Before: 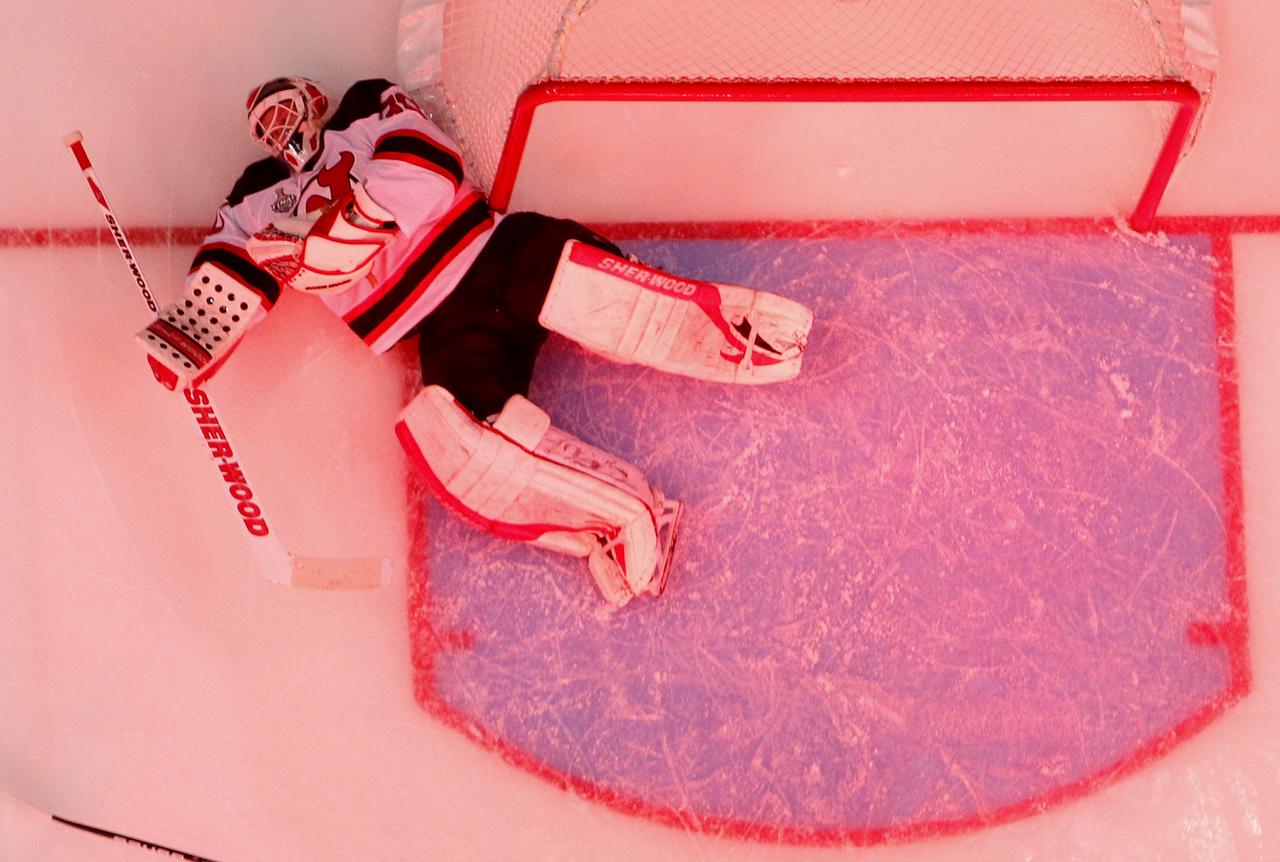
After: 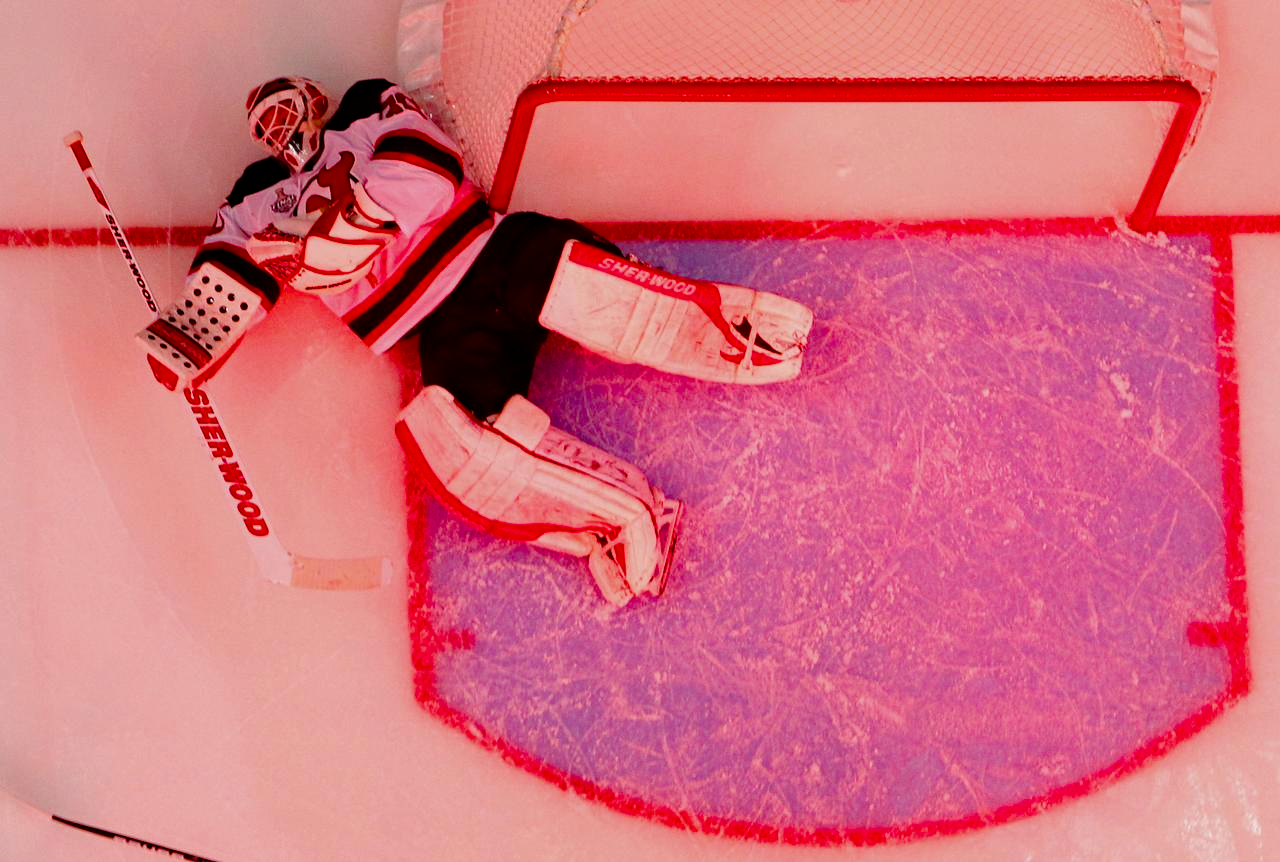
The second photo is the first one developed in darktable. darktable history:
exposure: exposure -0.177 EV, compensate highlight preservation false
haze removal: compatibility mode true, adaptive false
color balance rgb: perceptual saturation grading › global saturation 20%, perceptual saturation grading › highlights -25%, perceptual saturation grading › shadows 50%
